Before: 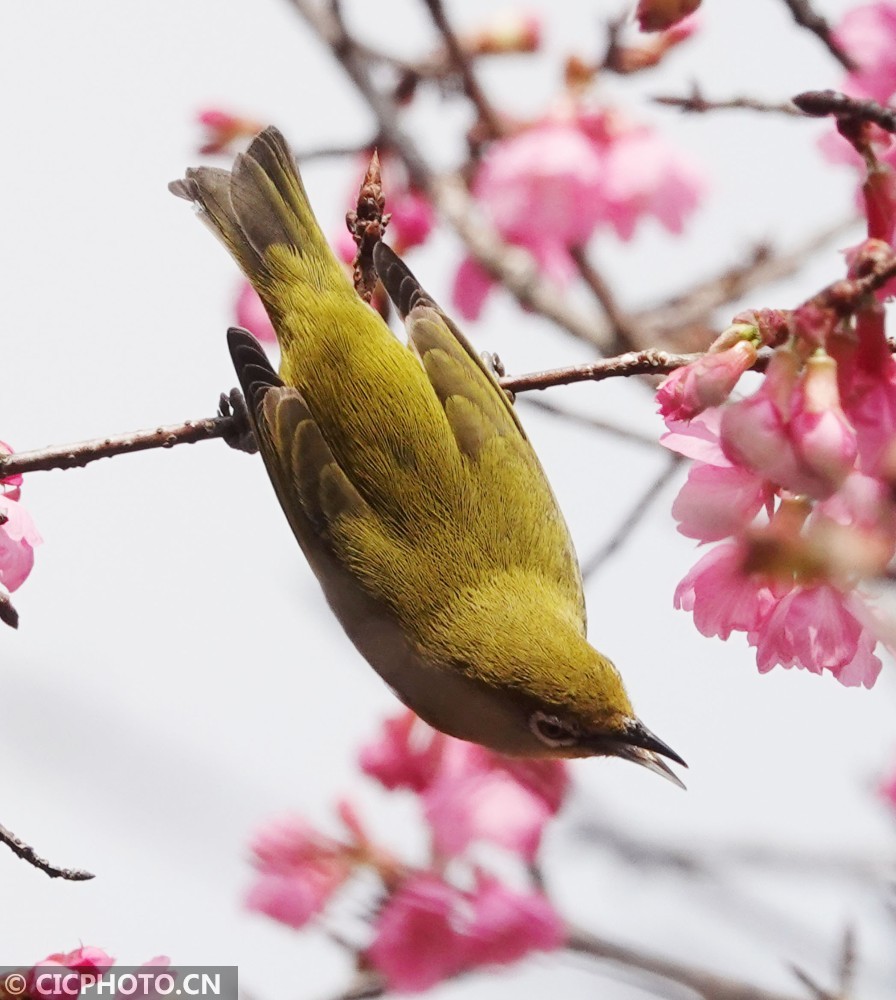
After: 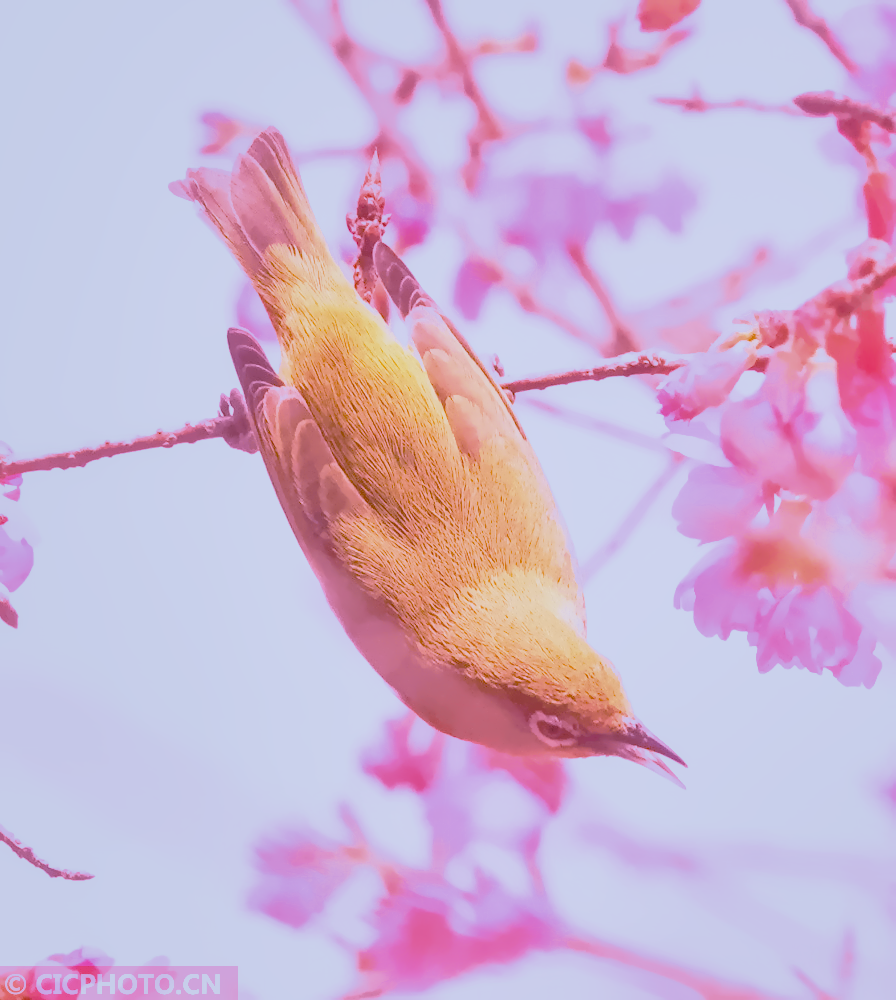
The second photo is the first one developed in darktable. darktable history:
velvia: on, module defaults
local contrast: on, module defaults
shadows and highlights: on, module defaults
filmic rgb "scene-referred default": black relative exposure -7.65 EV, white relative exposure 4.56 EV, hardness 3.61
color balance rgb: on, module defaults
color calibration "scene-referred default": x 0.37, y 0.377, temperature 4289.93 K
exposure "scene-referred default": black level correction 0, exposure 0.7 EV, compensate exposure bias true, compensate highlight preservation false
haze removal: compatibility mode true, adaptive false
lens correction: scale 1, crop 1, focal 35, aperture 2.8, distance 0.245, camera "Canon EOS RP", lens "Canon RF 35mm F1.8 MACRO IS STM"
denoise (profiled): preserve shadows 1.52, scattering 0.002, a [-1, 0, 0], compensate highlight preservation false
hot pixels: on, module defaults
highlight reconstruction: on, module defaults
white balance: red 2.229, blue 1.46
